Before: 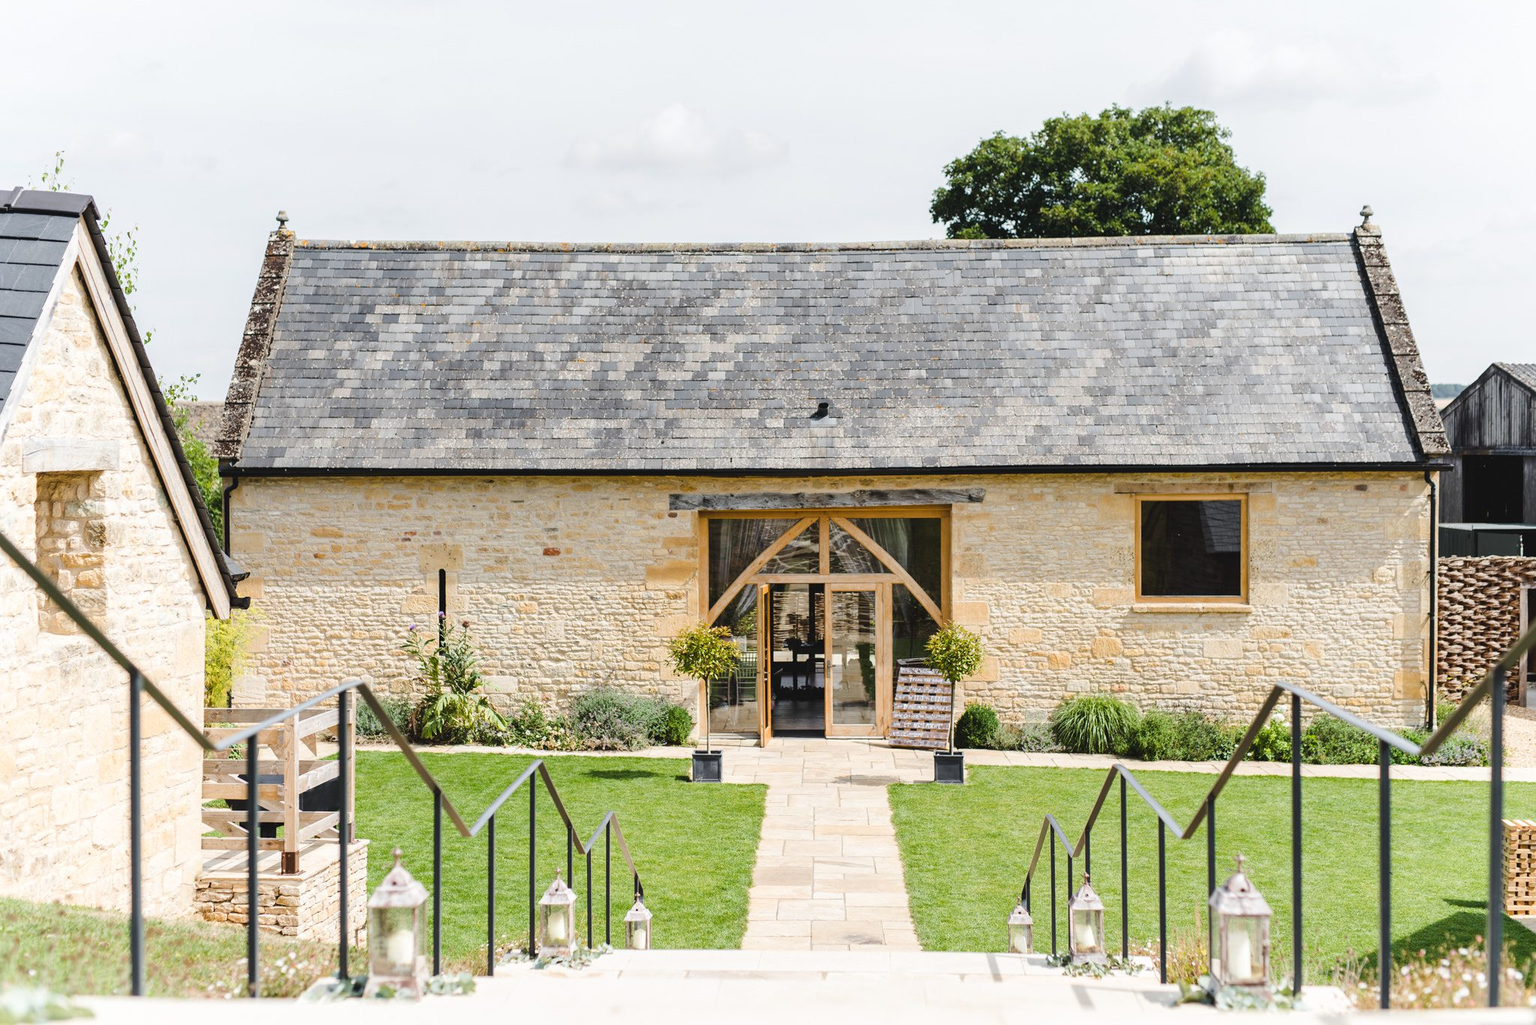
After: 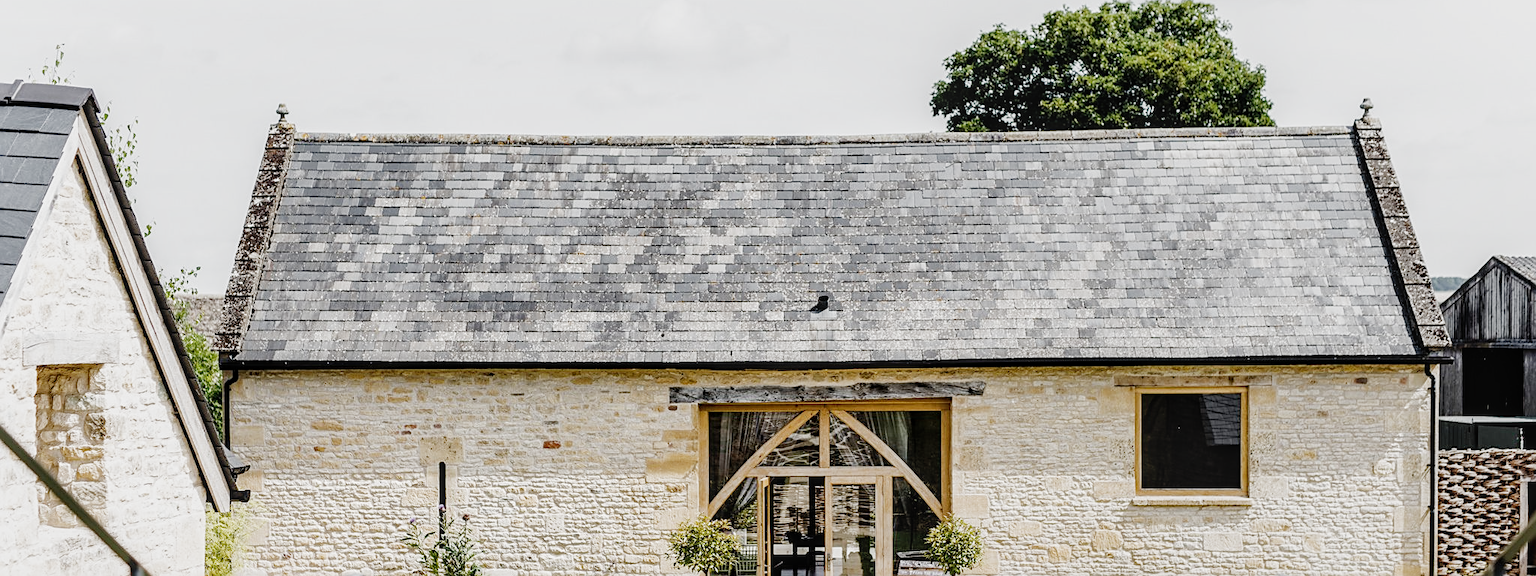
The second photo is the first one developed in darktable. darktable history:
local contrast: on, module defaults
crop and rotate: top 10.471%, bottom 33.307%
contrast brightness saturation: contrast 0.108, saturation -0.179
filmic rgb: black relative exposure -7.65 EV, white relative exposure 4.56 EV, hardness 3.61, contrast 1.119, add noise in highlights 0.001, preserve chrominance no, color science v3 (2019), use custom middle-gray values true, contrast in highlights soft
shadows and highlights: on, module defaults
sharpen: on, module defaults
tone equalizer: -8 EV -0.781 EV, -7 EV -0.731 EV, -6 EV -0.615 EV, -5 EV -0.368 EV, -3 EV 0.378 EV, -2 EV 0.6 EV, -1 EV 0.685 EV, +0 EV 0.725 EV, edges refinement/feathering 500, mask exposure compensation -1.57 EV, preserve details guided filter
